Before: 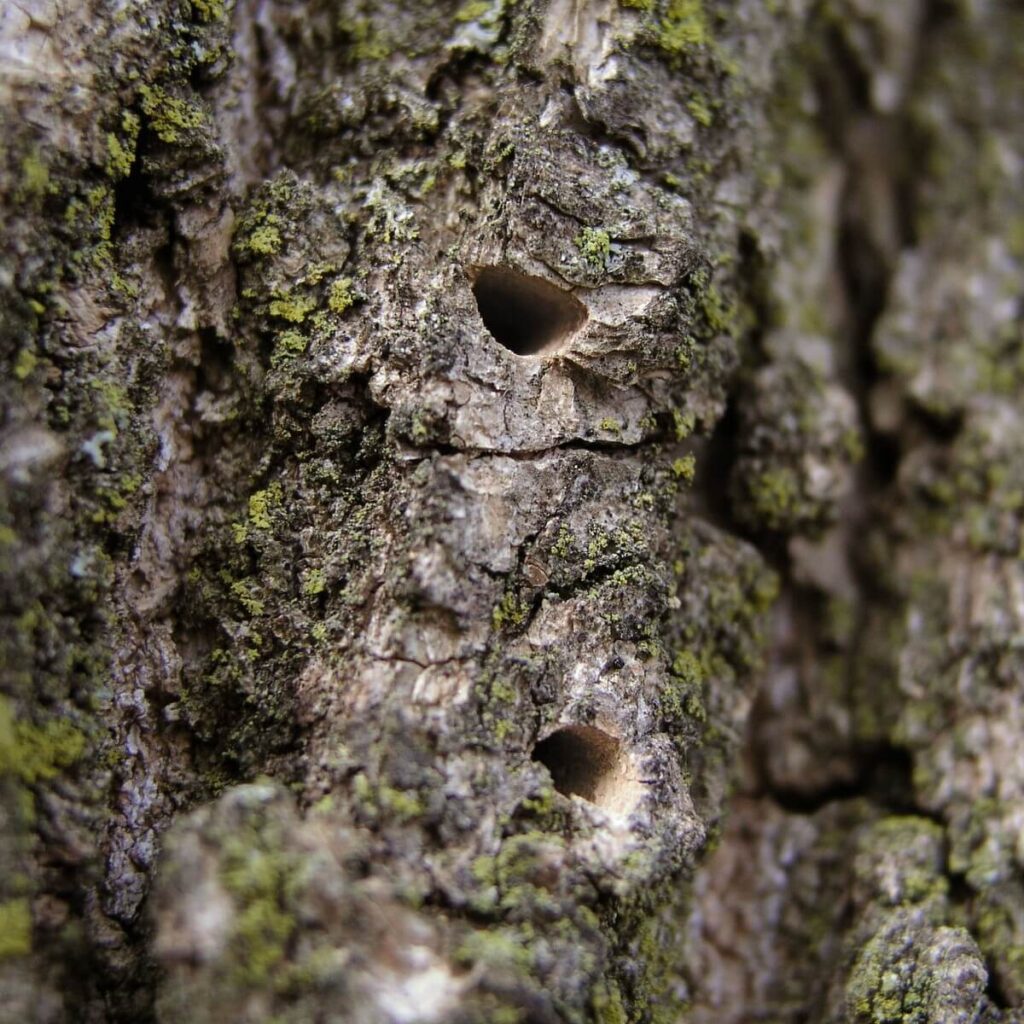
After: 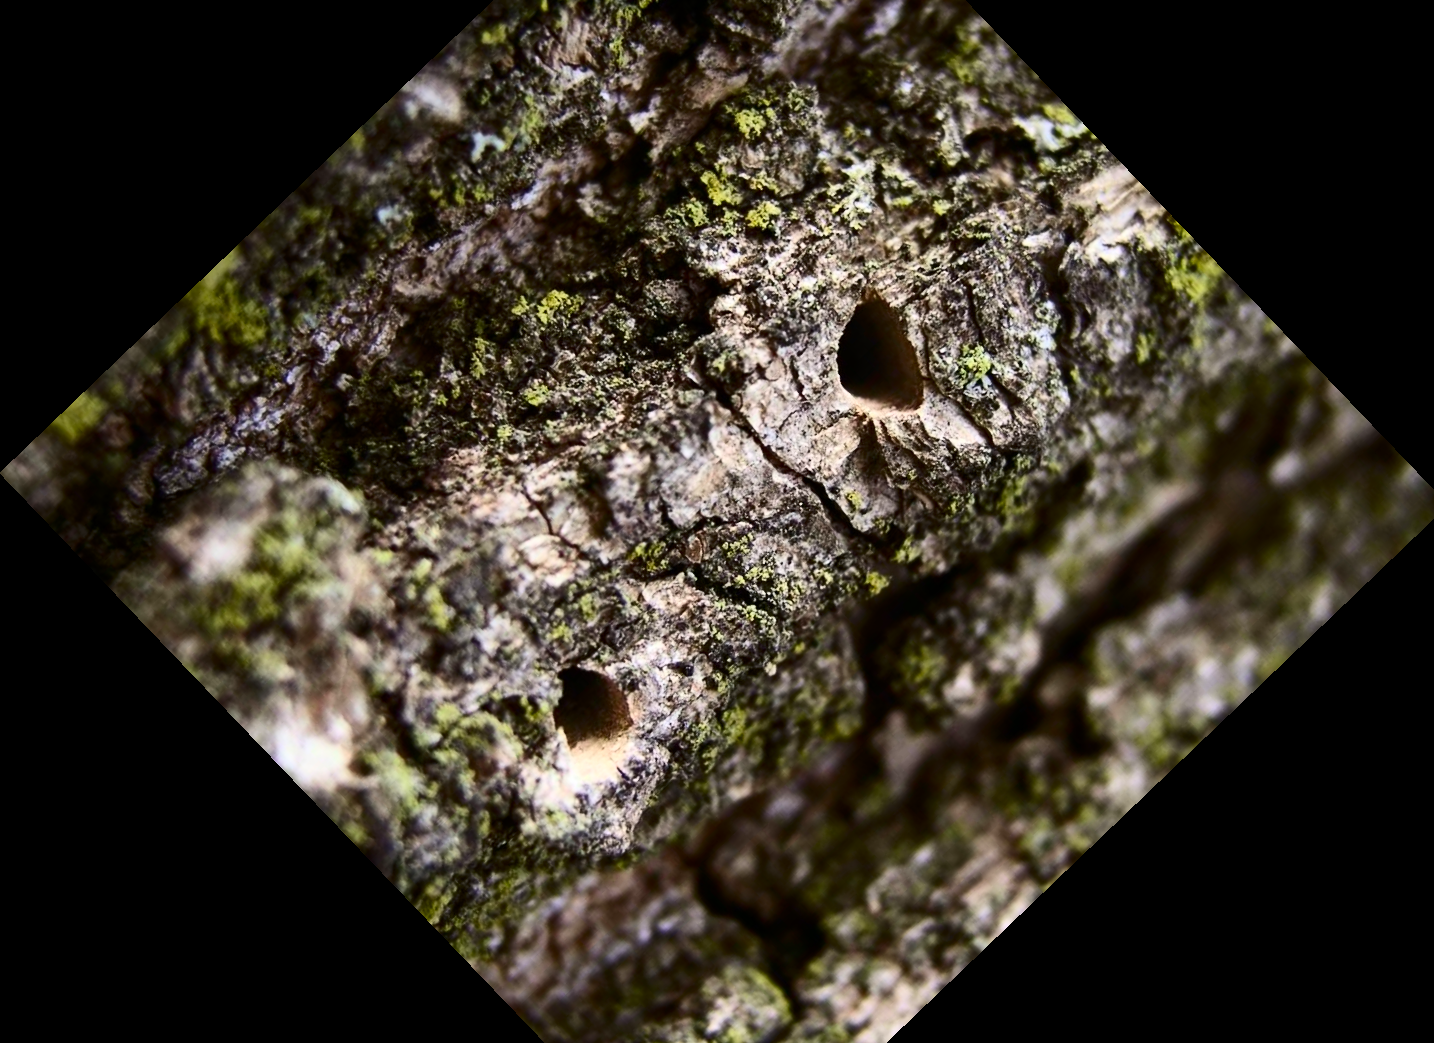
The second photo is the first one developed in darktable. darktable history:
crop and rotate: angle -46.26°, top 16.234%, right 0.912%, bottom 11.704%
base curve: exposure shift 0, preserve colors none
contrast brightness saturation: contrast 0.4, brightness 0.05, saturation 0.25
